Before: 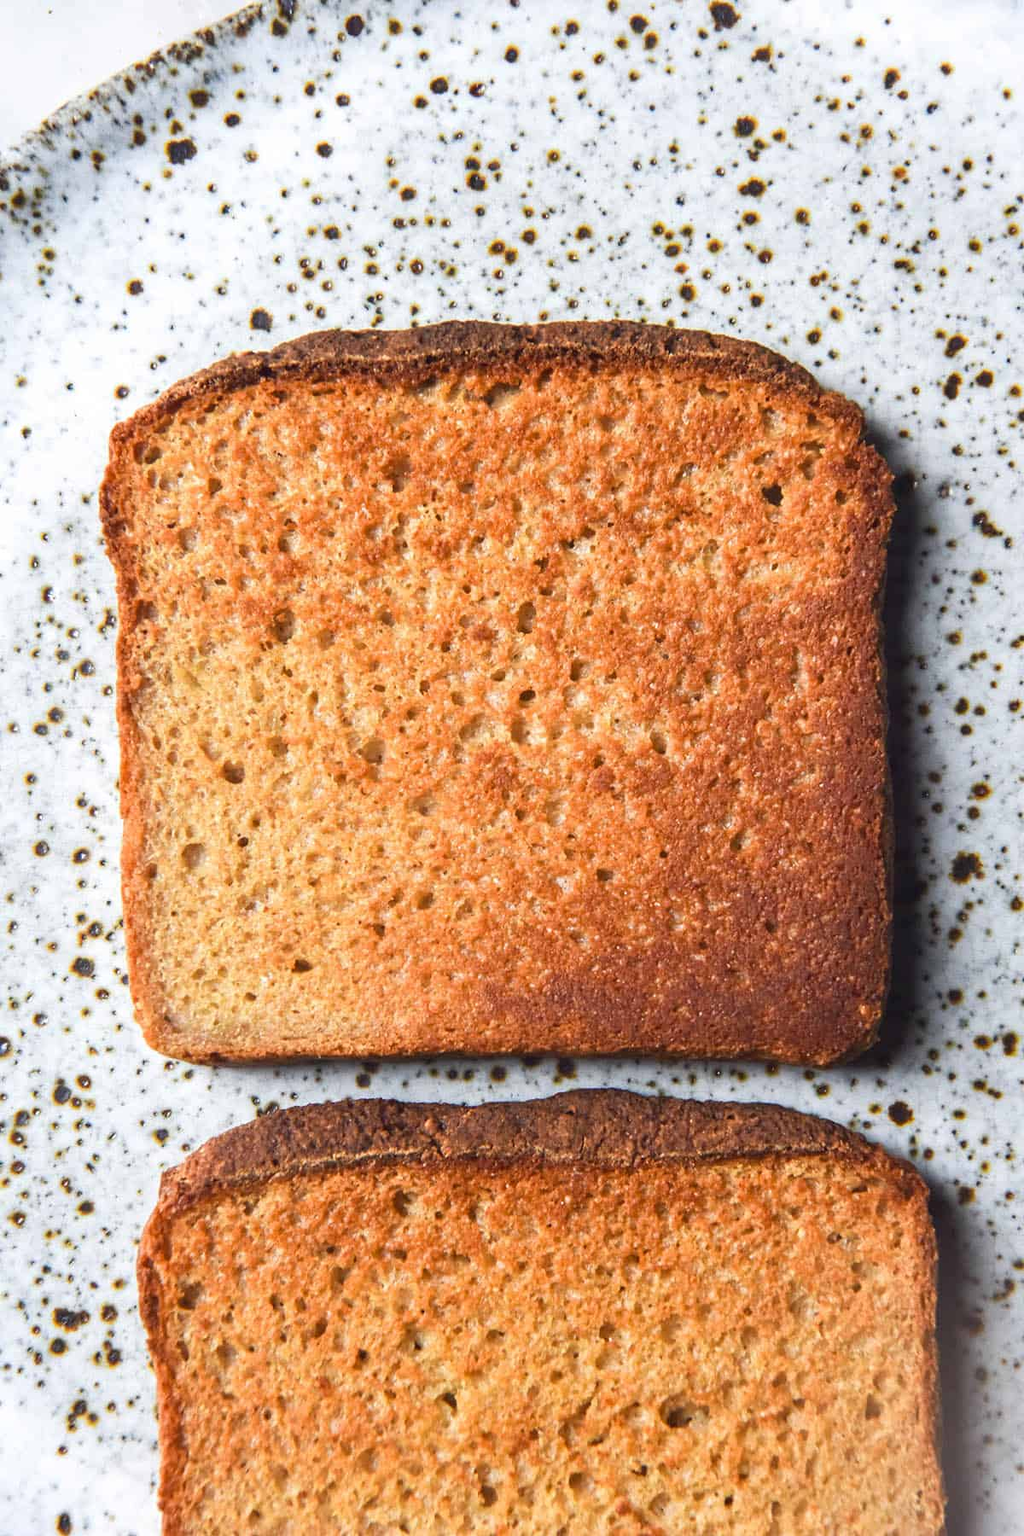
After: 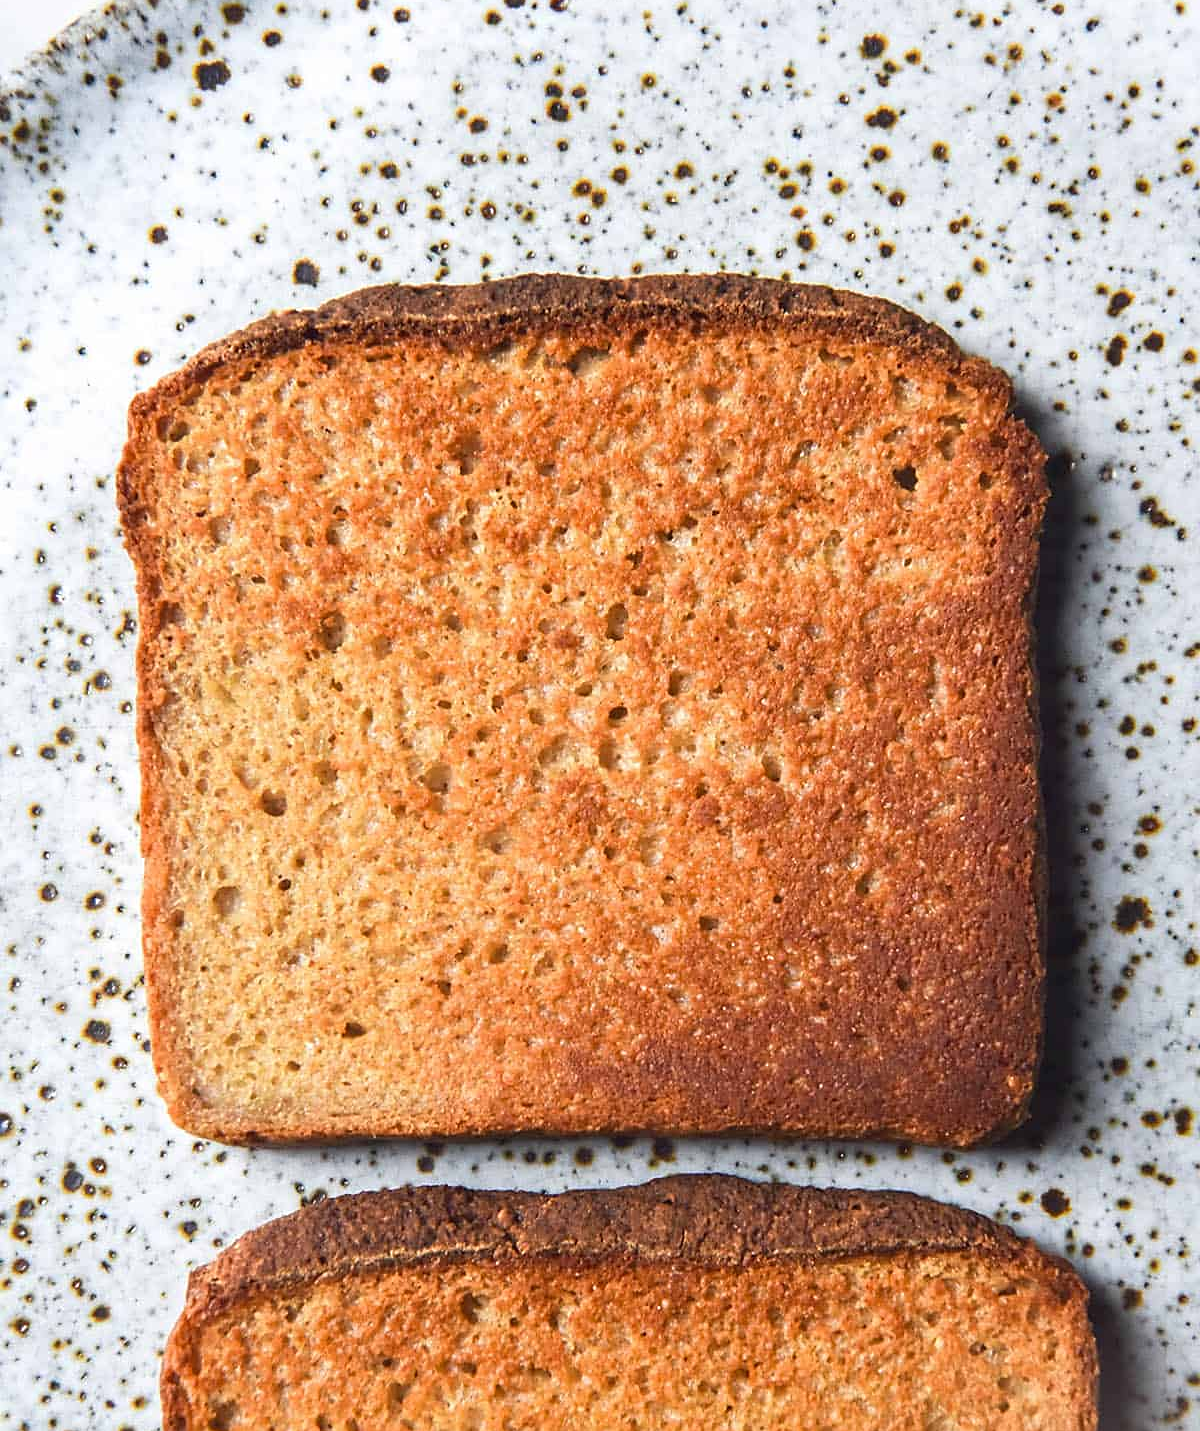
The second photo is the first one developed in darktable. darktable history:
crop and rotate: top 5.668%, bottom 14.825%
sharpen: radius 1.812, amount 0.413, threshold 1.375
